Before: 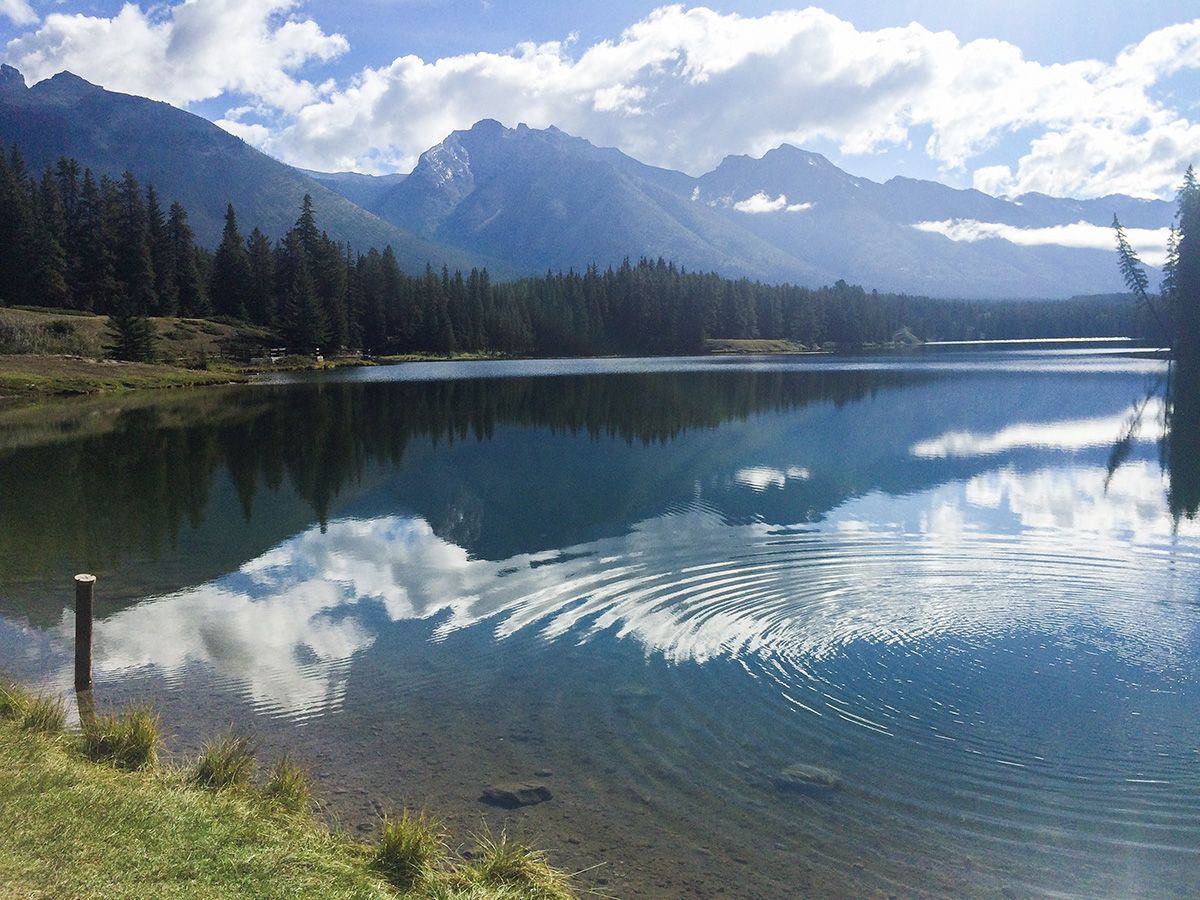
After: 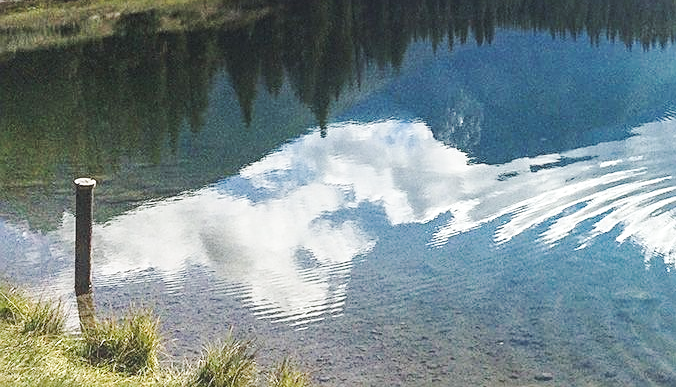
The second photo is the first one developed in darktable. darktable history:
local contrast: on, module defaults
base curve: curves: ch0 [(0, 0.007) (0.028, 0.063) (0.121, 0.311) (0.46, 0.743) (0.859, 0.957) (1, 1)], preserve colors none
sharpen: amount 0.494
crop: top 44.033%, right 43.647%, bottom 12.938%
